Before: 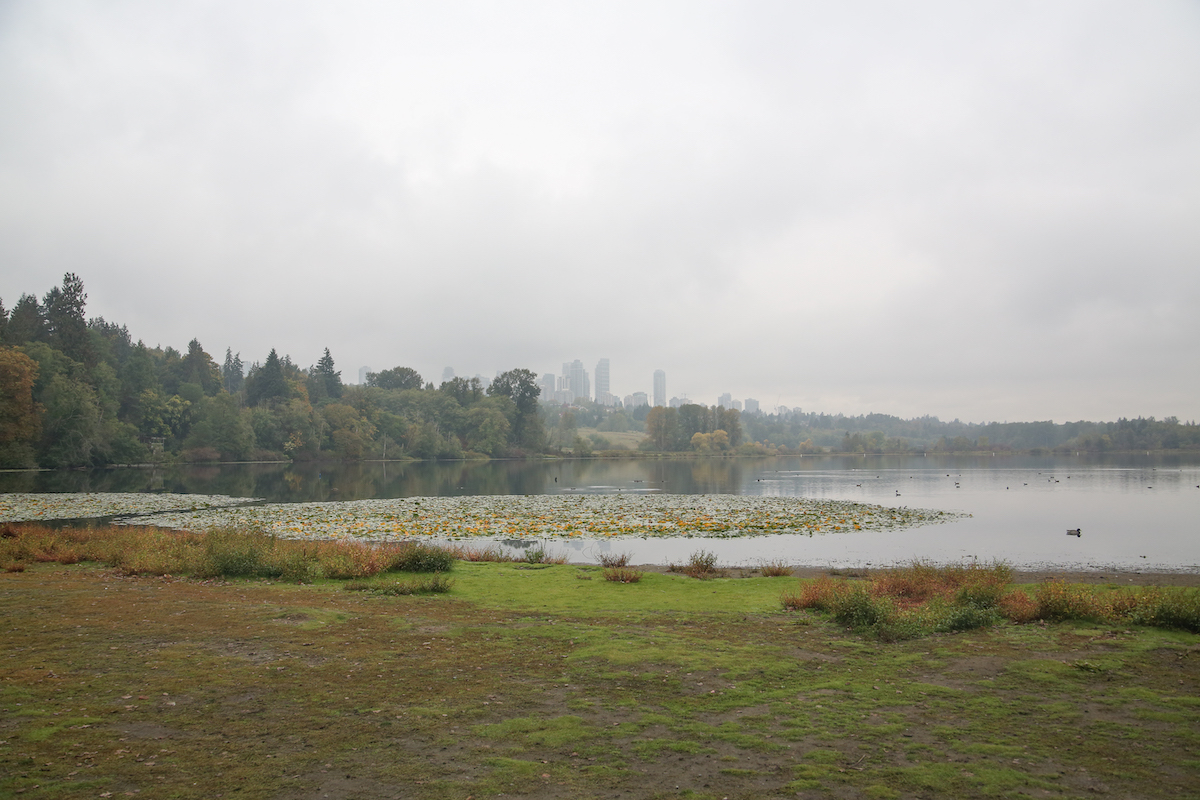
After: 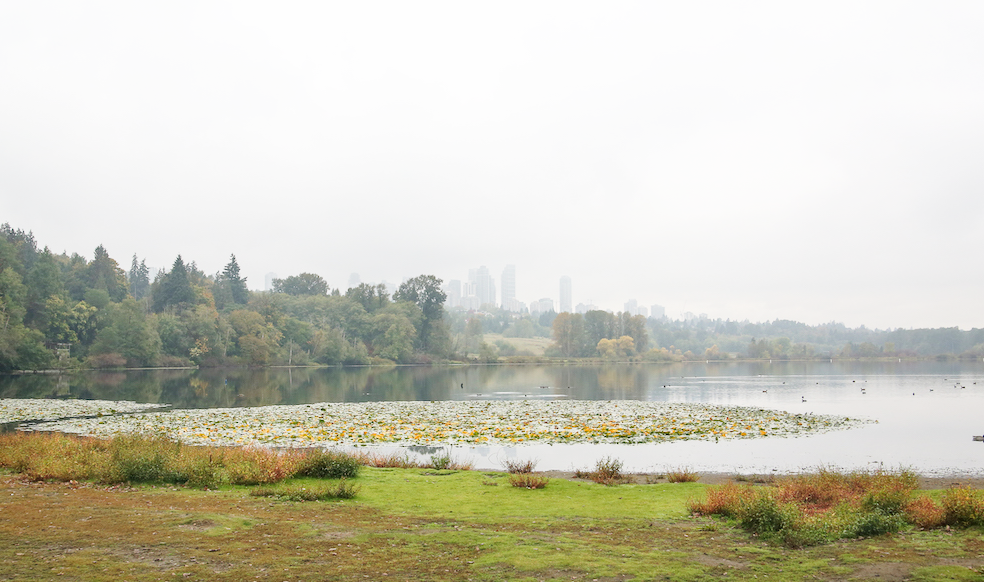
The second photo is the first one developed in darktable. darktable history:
base curve: curves: ch0 [(0, 0) (0.005, 0.002) (0.15, 0.3) (0.4, 0.7) (0.75, 0.95) (1, 1)], preserve colors none
crop: left 7.856%, top 11.836%, right 10.12%, bottom 15.387%
